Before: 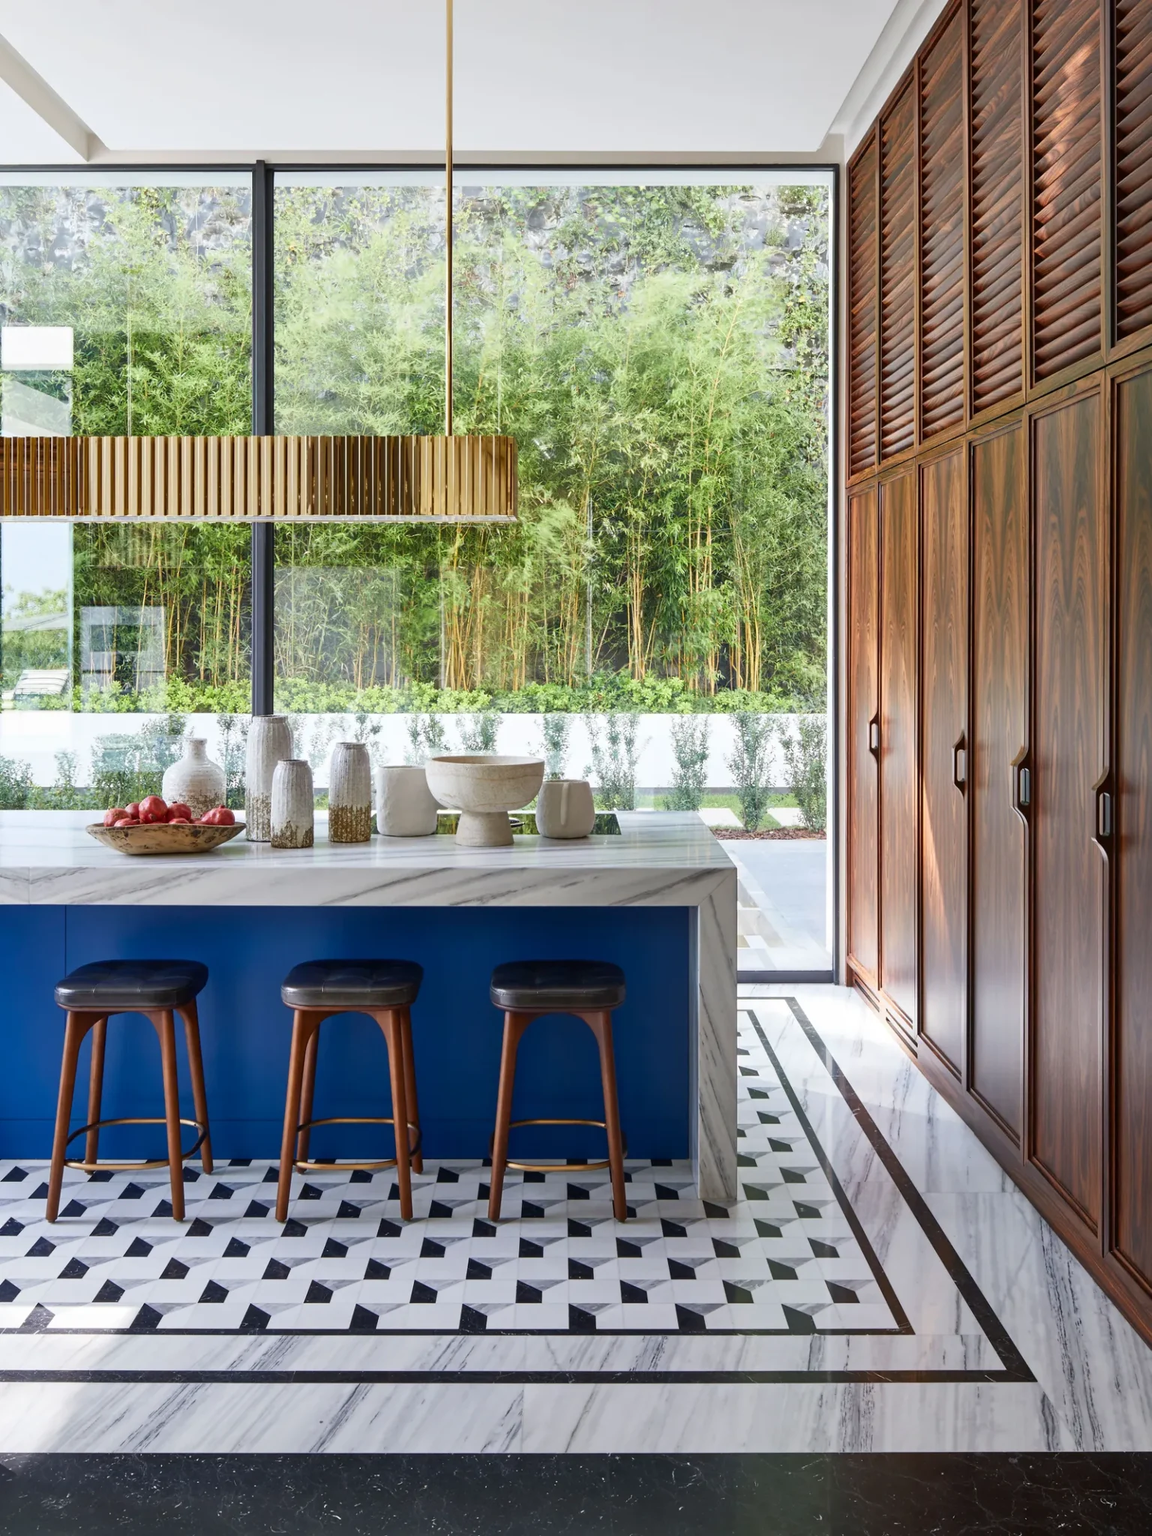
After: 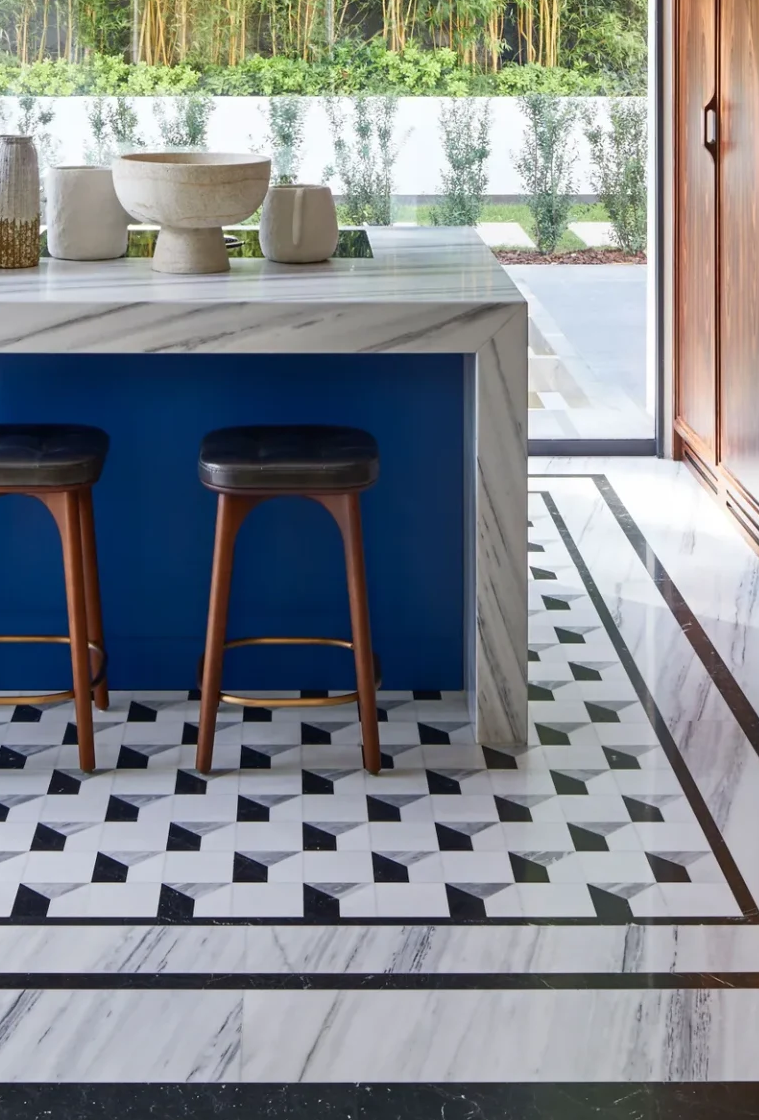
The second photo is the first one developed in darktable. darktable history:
crop: left 29.672%, top 41.786%, right 20.851%, bottom 3.487%
